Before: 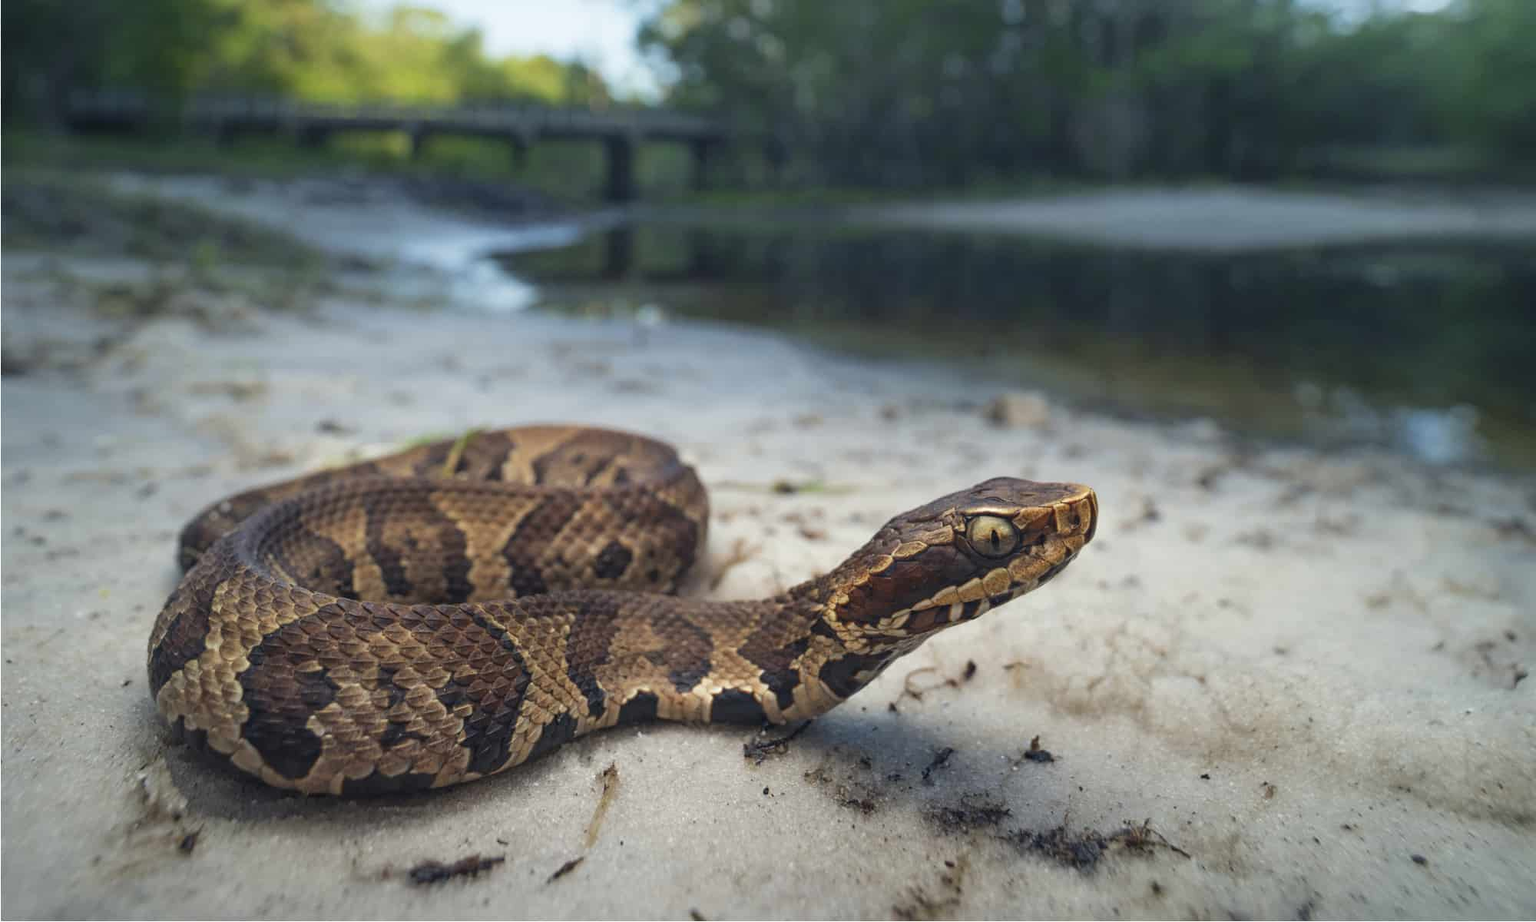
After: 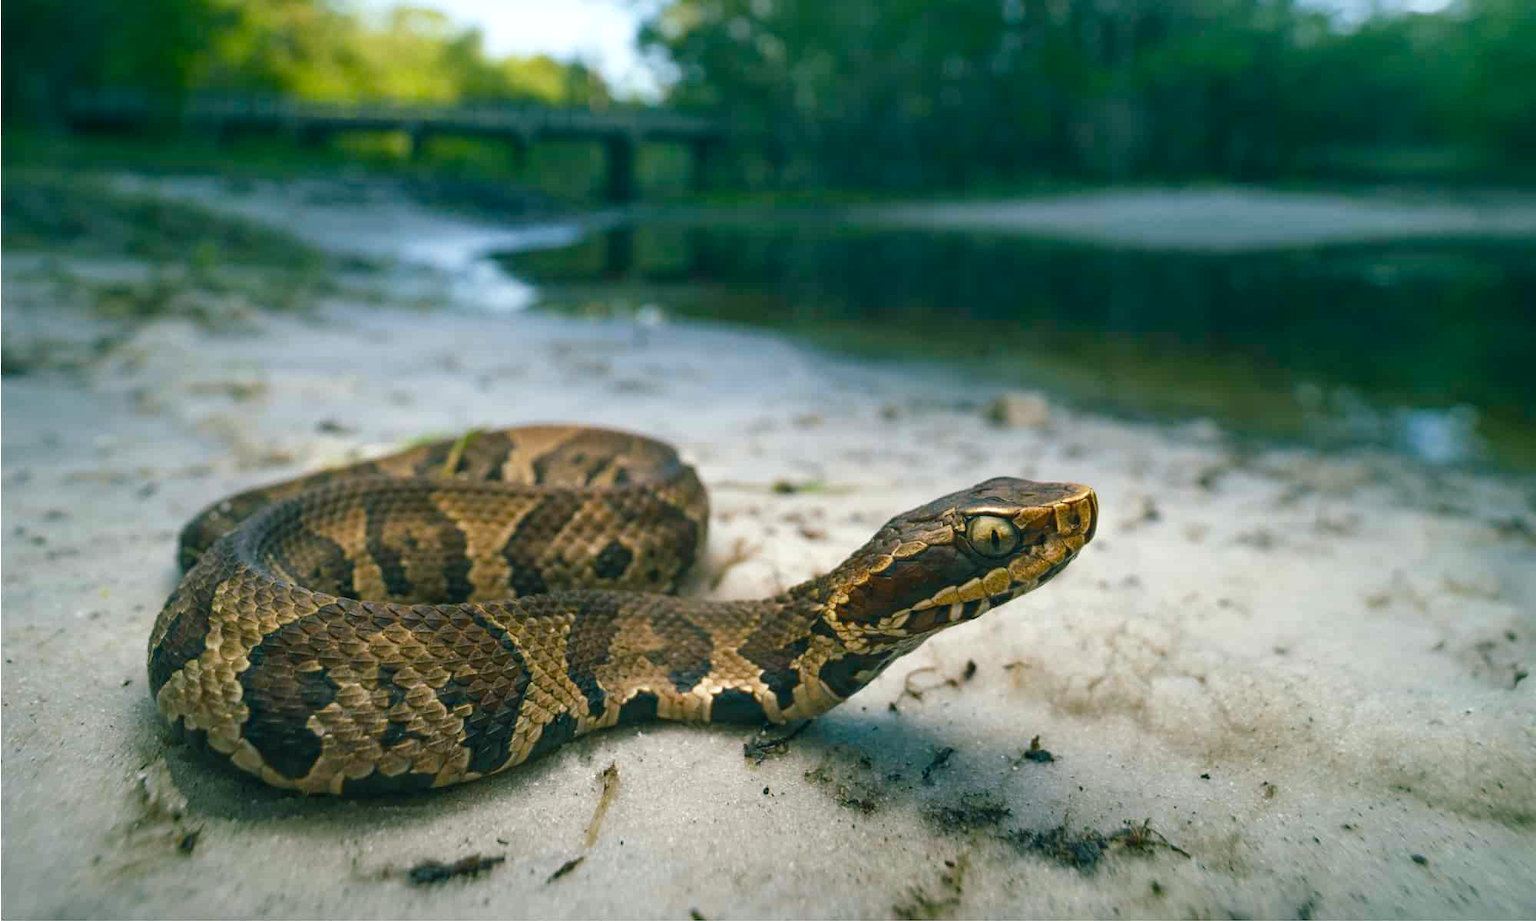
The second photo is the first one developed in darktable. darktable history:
color balance rgb: shadows lift › chroma 11.712%, shadows lift › hue 133.04°, perceptual saturation grading › global saturation 20%, perceptual saturation grading › highlights -24.806%, perceptual saturation grading › shadows 25.632%, global vibrance 30.056%, contrast 10.46%
